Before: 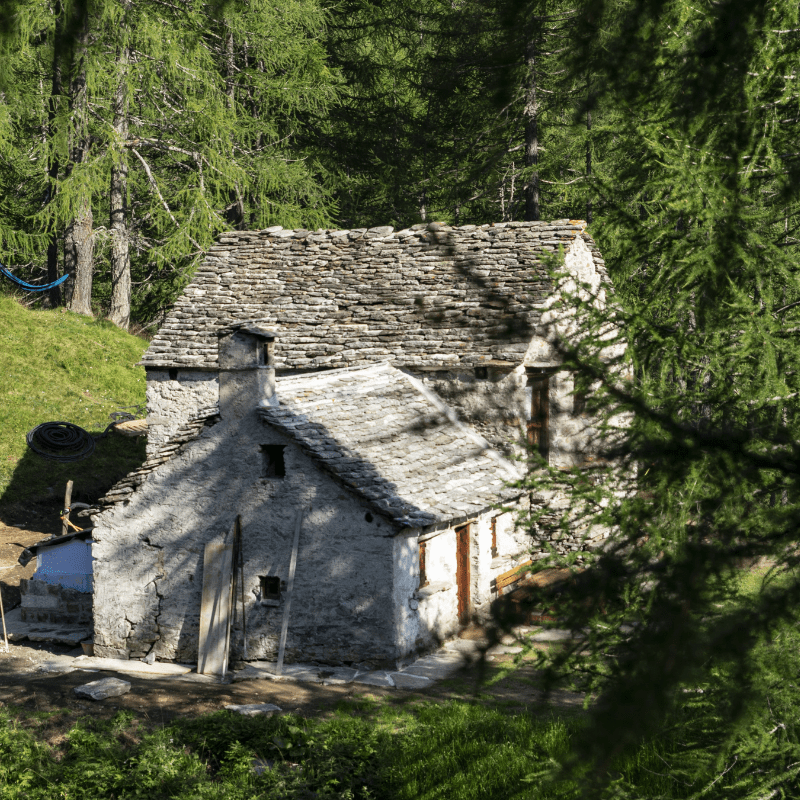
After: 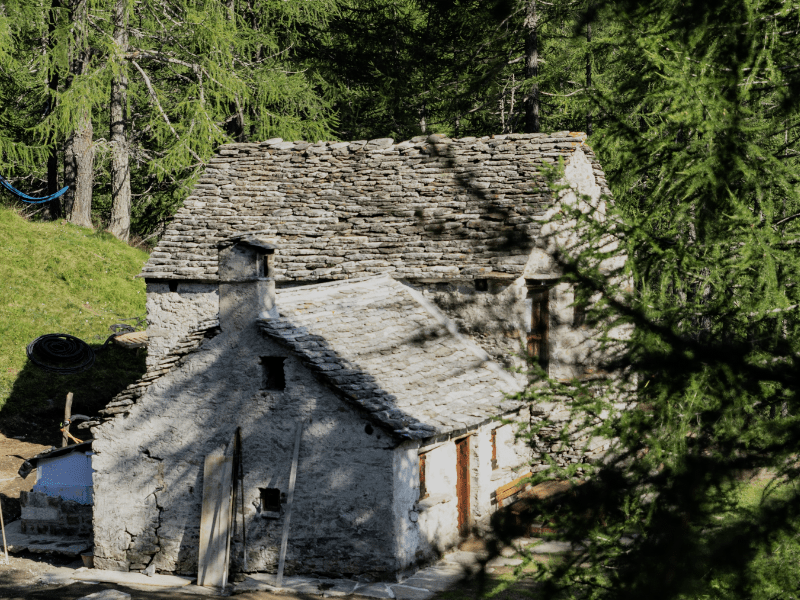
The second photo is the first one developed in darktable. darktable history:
crop: top 11.038%, bottom 13.962%
filmic rgb: black relative exposure -7.65 EV, white relative exposure 4.56 EV, hardness 3.61
